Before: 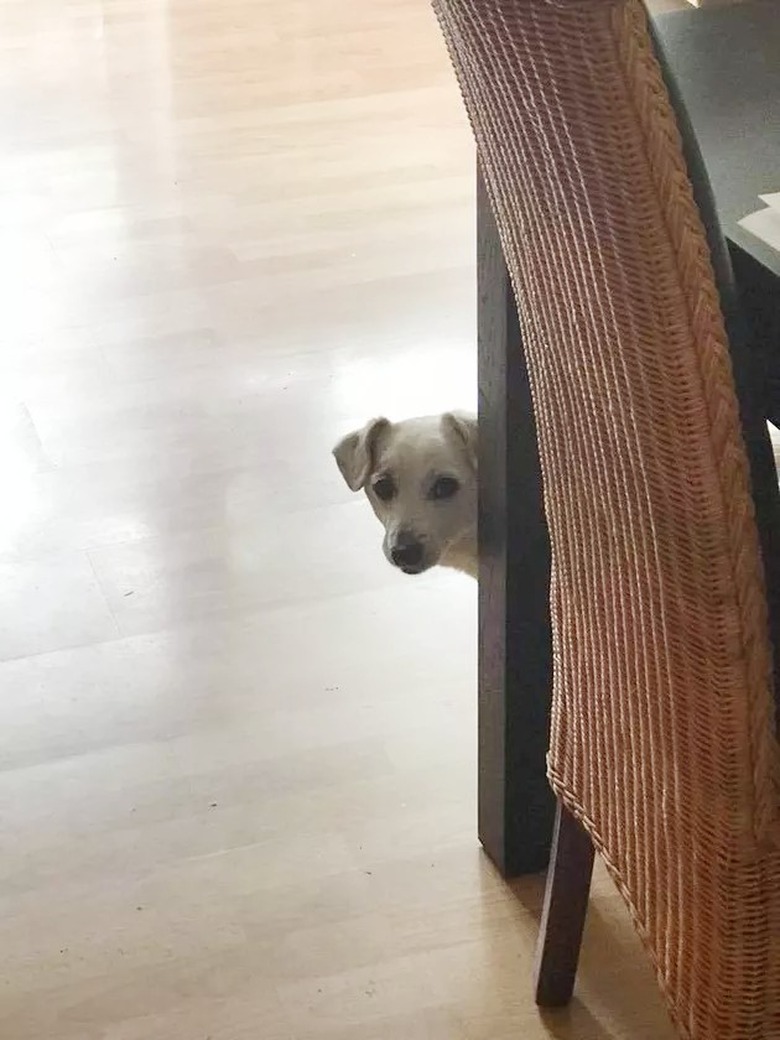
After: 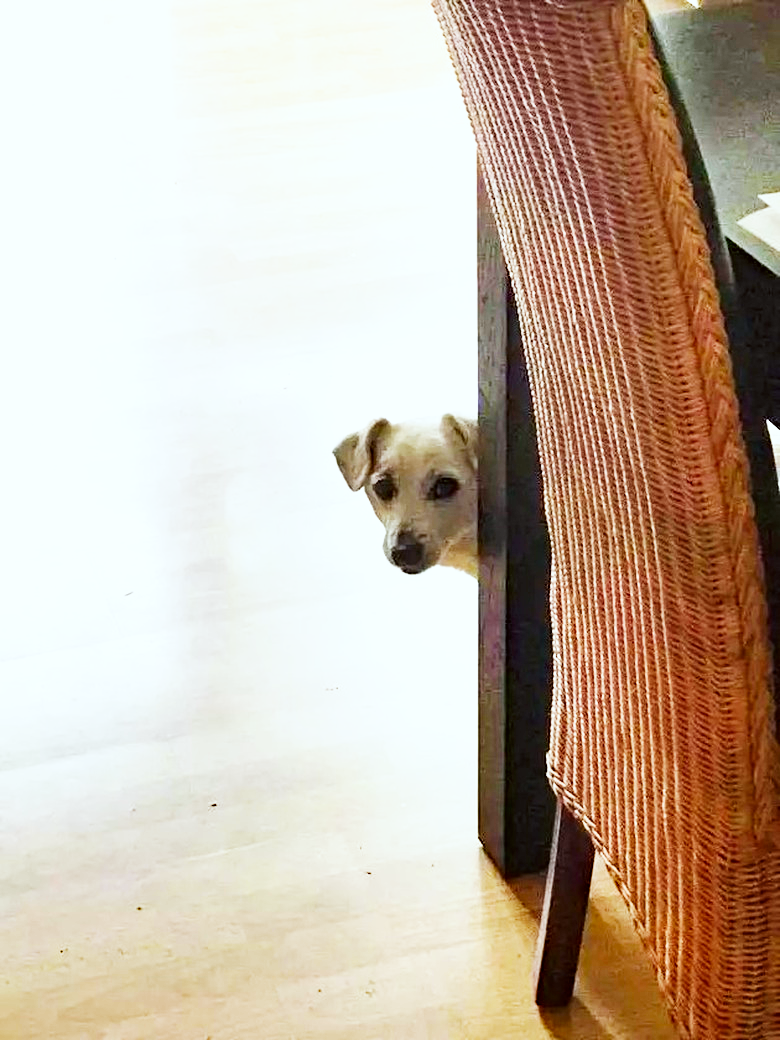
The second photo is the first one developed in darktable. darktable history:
base curve: curves: ch0 [(0, 0) (0.007, 0.004) (0.027, 0.03) (0.046, 0.07) (0.207, 0.54) (0.442, 0.872) (0.673, 0.972) (1, 1)], preserve colors none
color correction: highlights a* -2.79, highlights b* -2.64, shadows a* 2.11, shadows b* 2.66
haze removal: strength 0.523, distance 0.918, compatibility mode true, adaptive false
